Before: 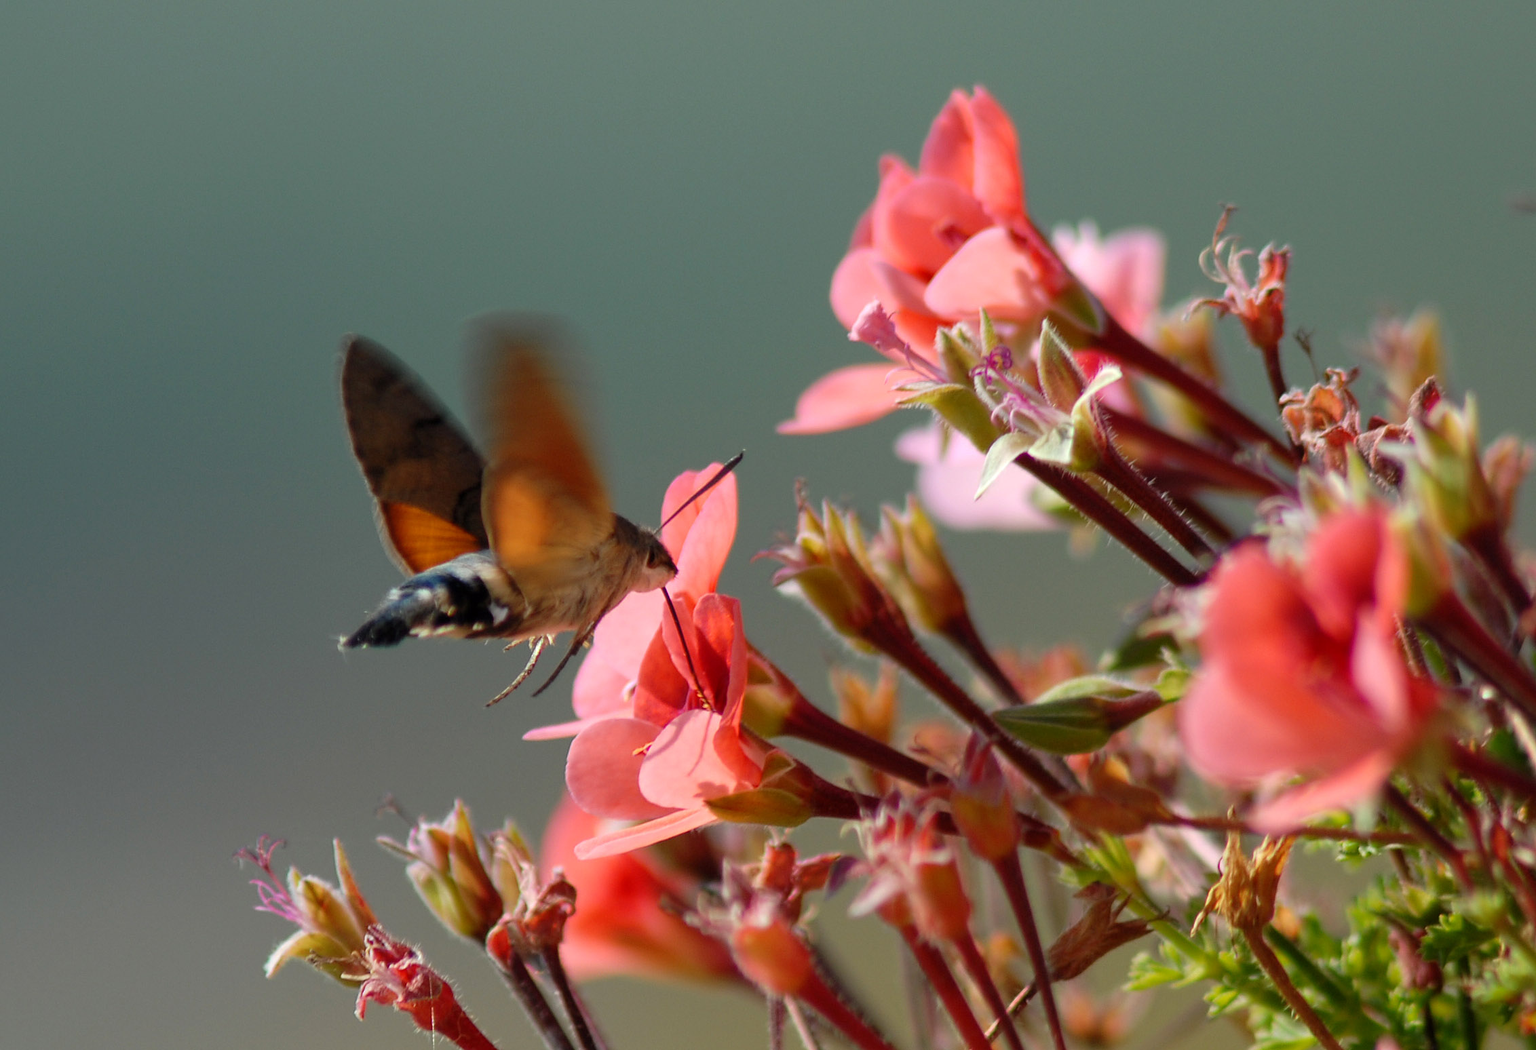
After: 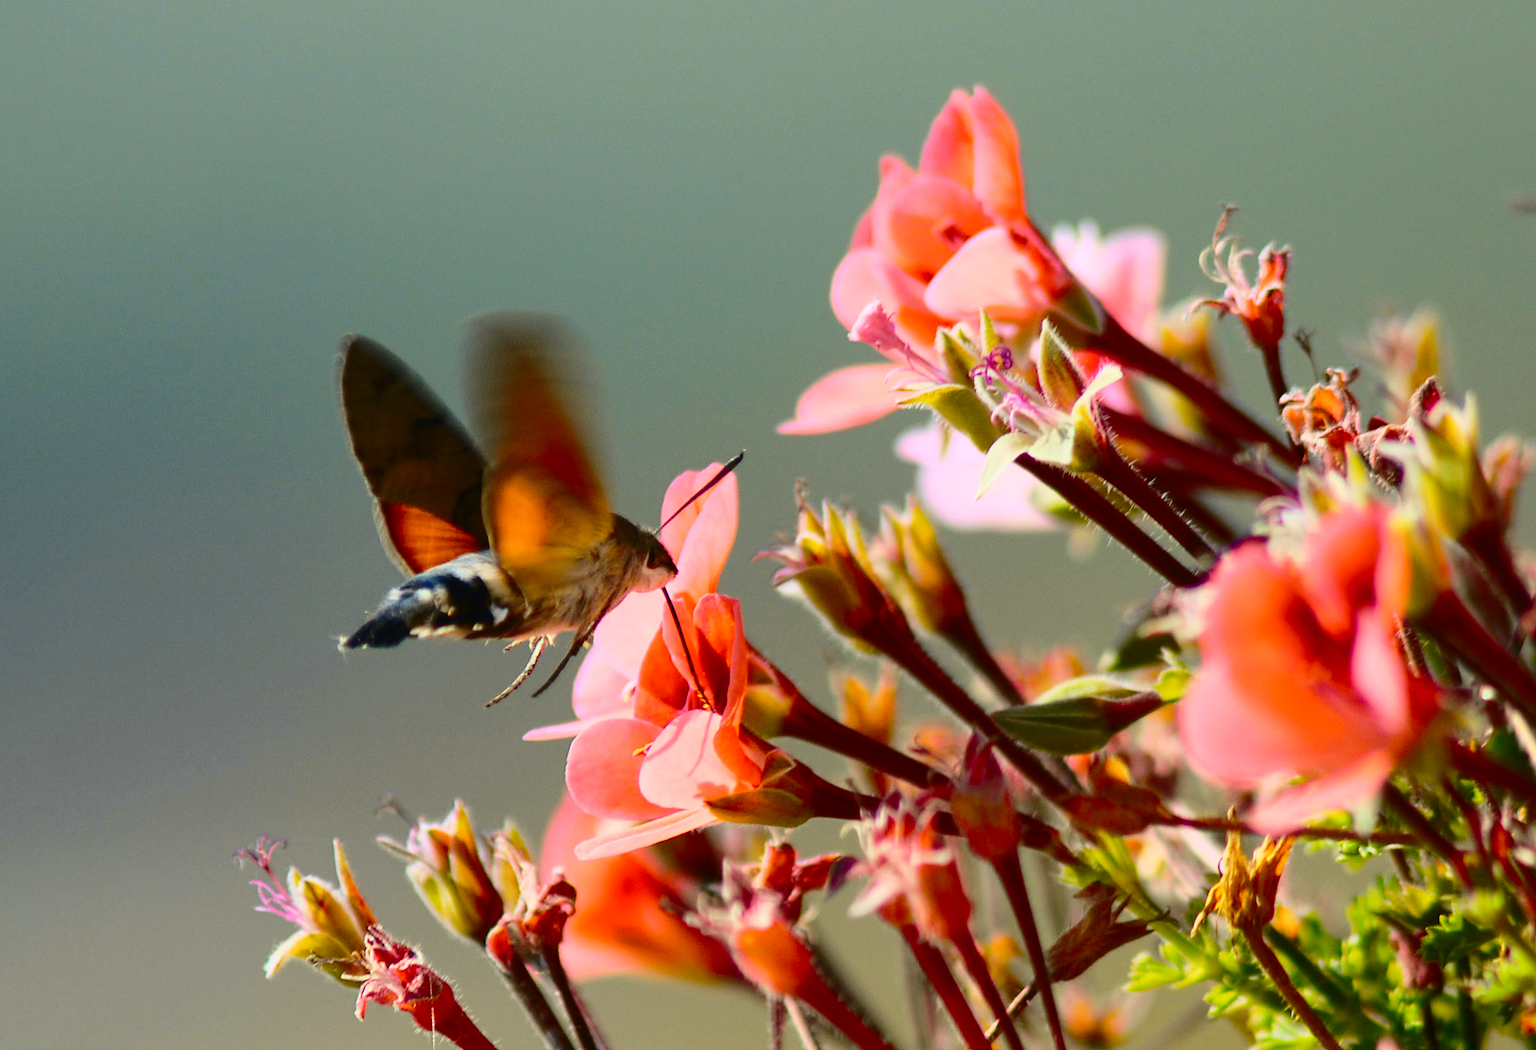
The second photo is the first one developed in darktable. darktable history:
tone curve: curves: ch0 [(0.003, 0.023) (0.071, 0.052) (0.249, 0.201) (0.466, 0.557) (0.625, 0.761) (0.783, 0.9) (0.994, 0.968)]; ch1 [(0, 0) (0.262, 0.227) (0.417, 0.386) (0.469, 0.467) (0.502, 0.498) (0.531, 0.521) (0.576, 0.586) (0.612, 0.634) (0.634, 0.68) (0.686, 0.728) (0.994, 0.987)]; ch2 [(0, 0) (0.262, 0.188) (0.385, 0.353) (0.427, 0.424) (0.495, 0.493) (0.518, 0.544) (0.55, 0.579) (0.595, 0.621) (0.644, 0.748) (1, 1)], color space Lab, independent channels, preserve colors none
